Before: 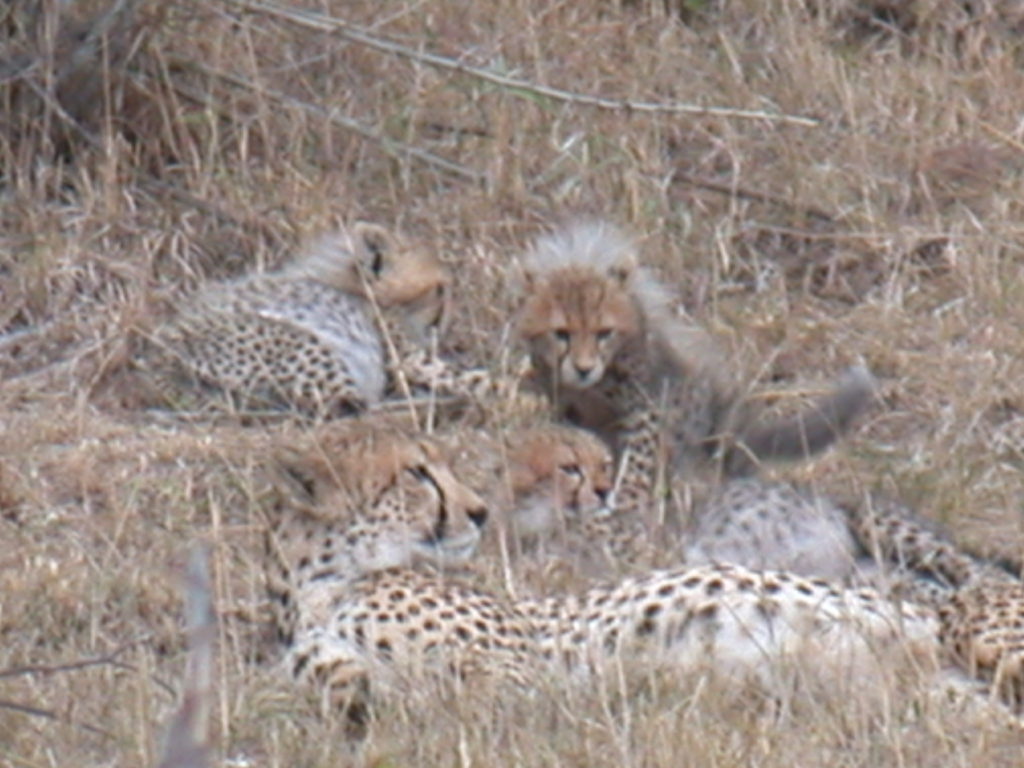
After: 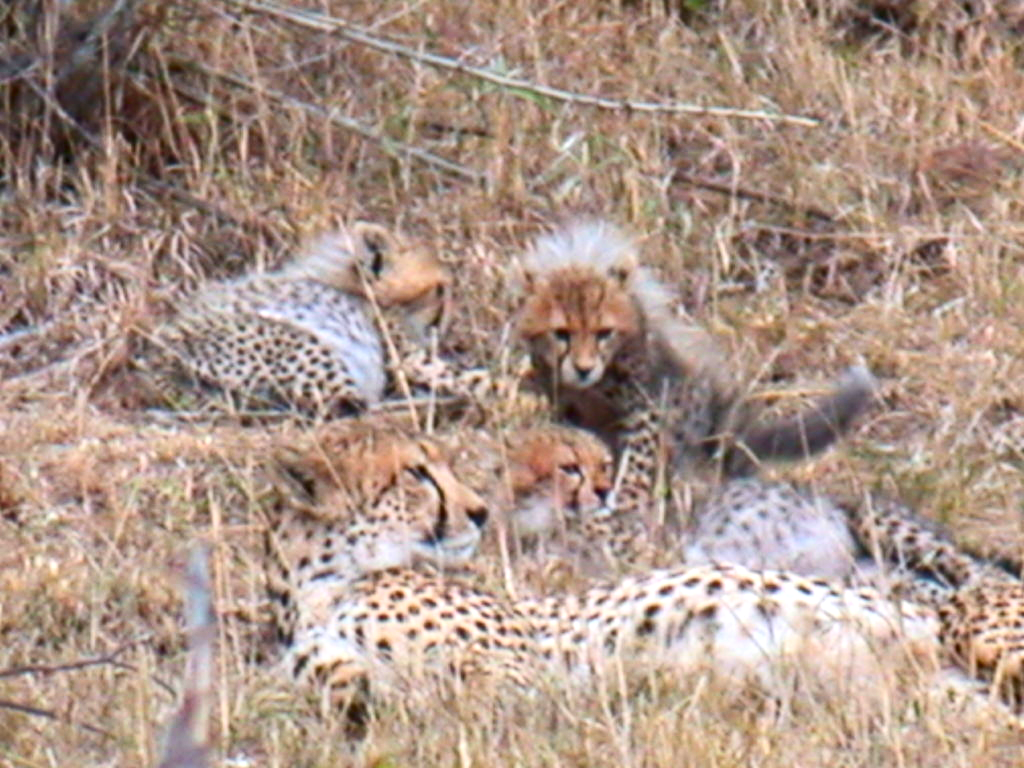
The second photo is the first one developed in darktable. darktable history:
contrast brightness saturation: contrast 0.26, brightness 0.02, saturation 0.87
local contrast: on, module defaults
